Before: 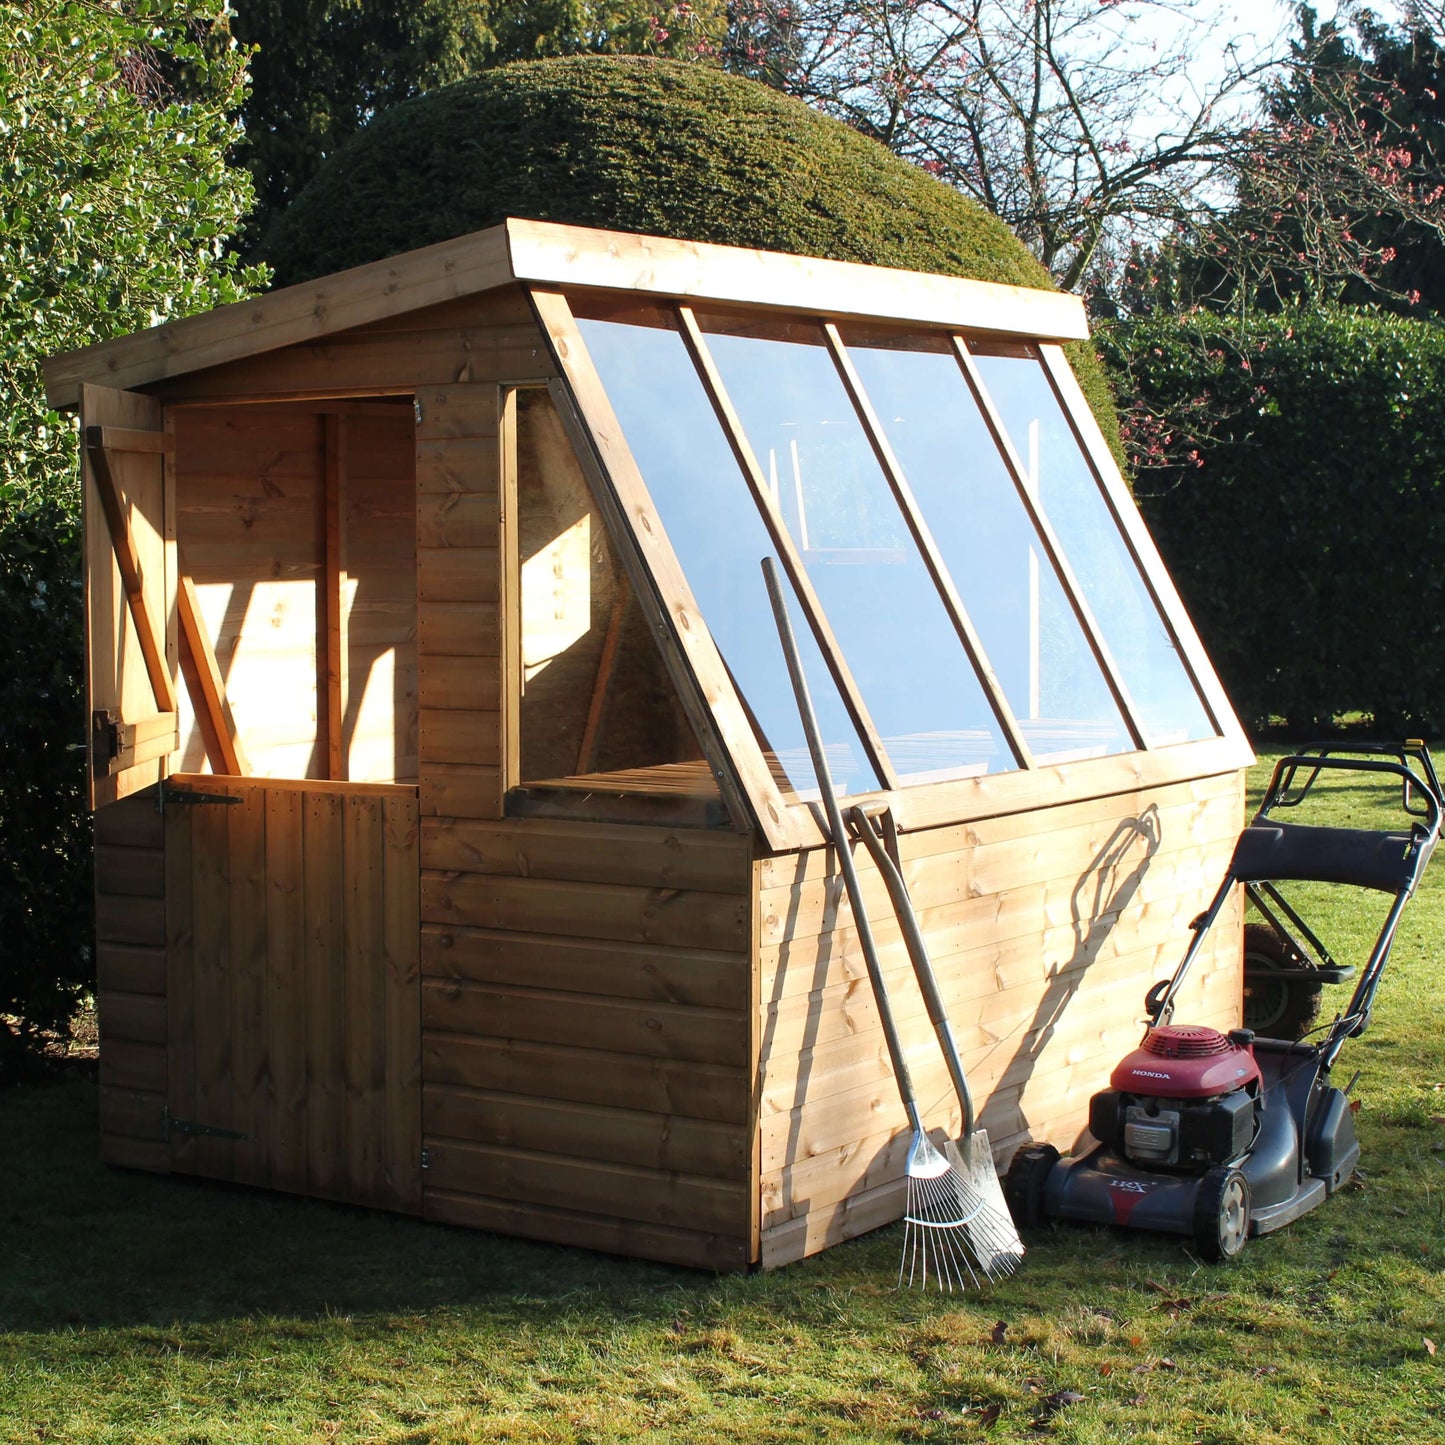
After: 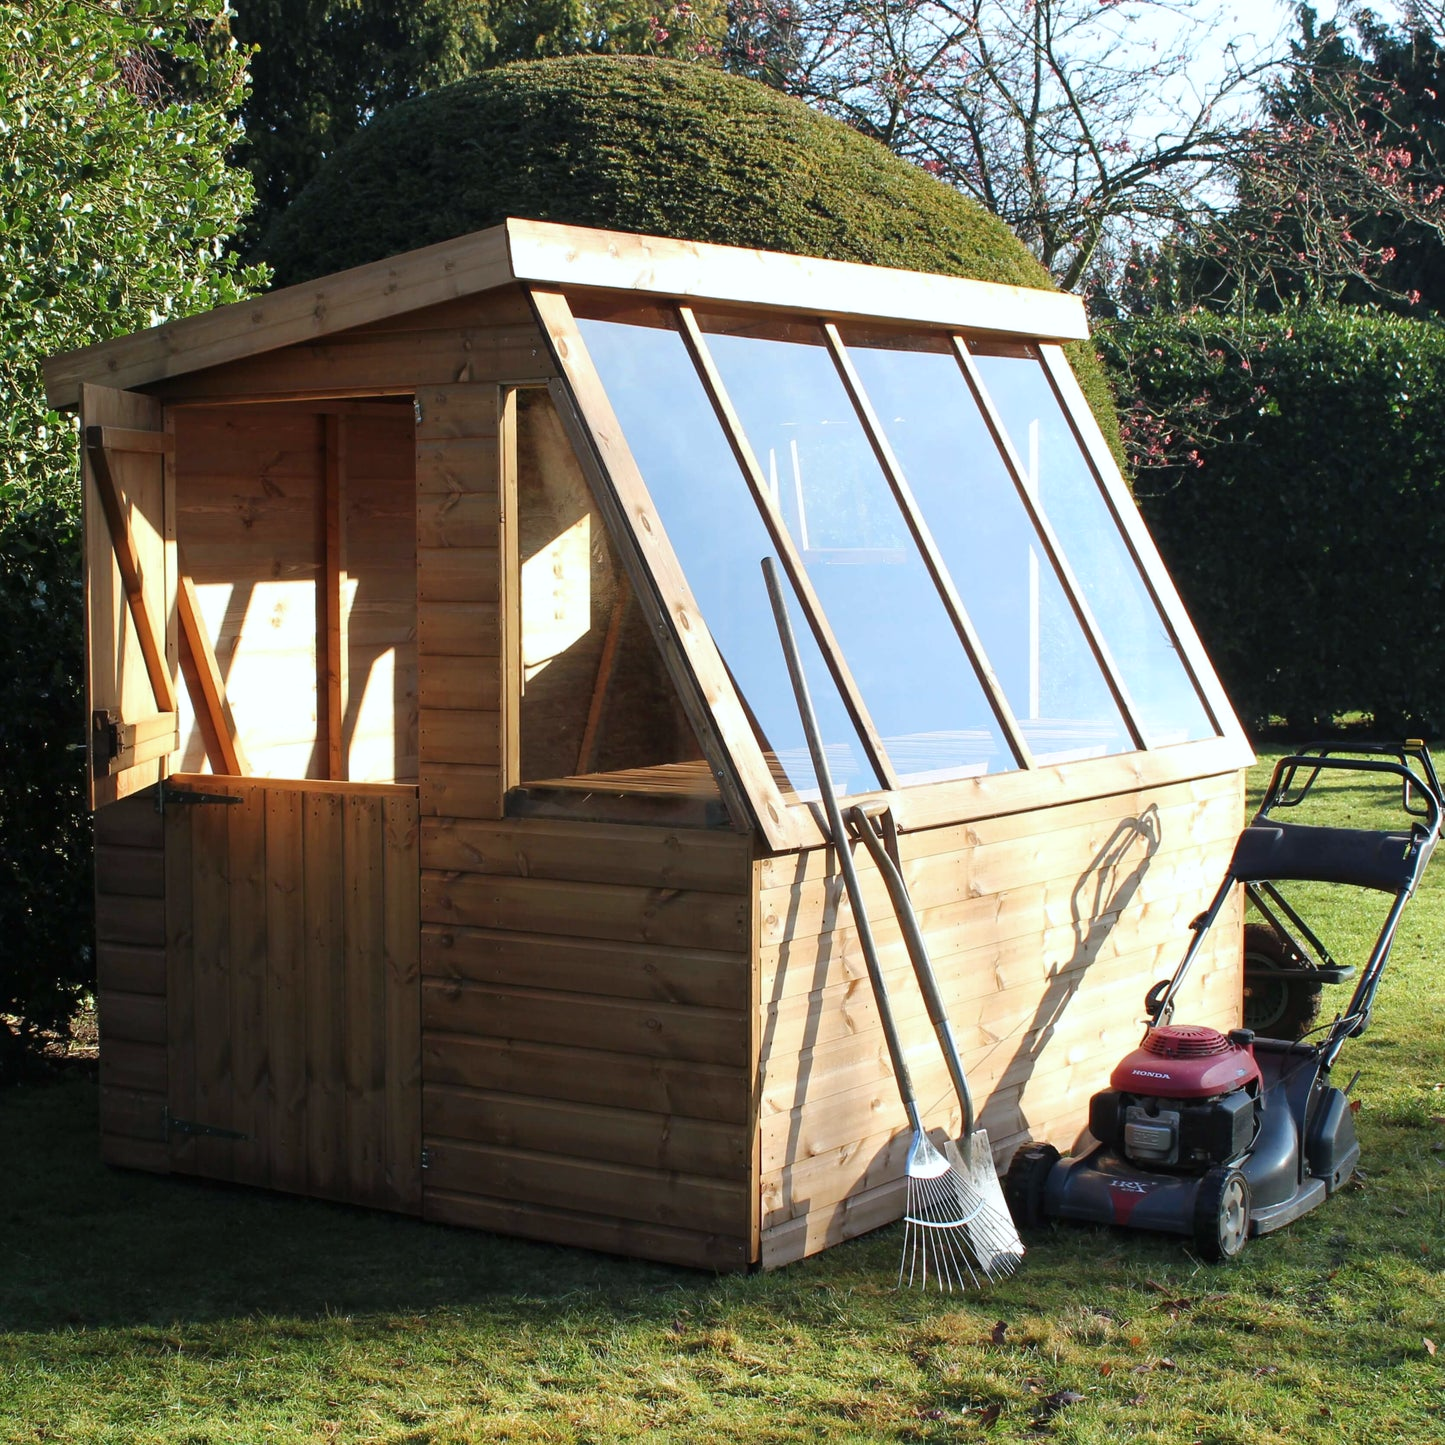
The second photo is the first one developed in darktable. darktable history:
color calibration: x 0.354, y 0.368, temperature 4736.34 K
